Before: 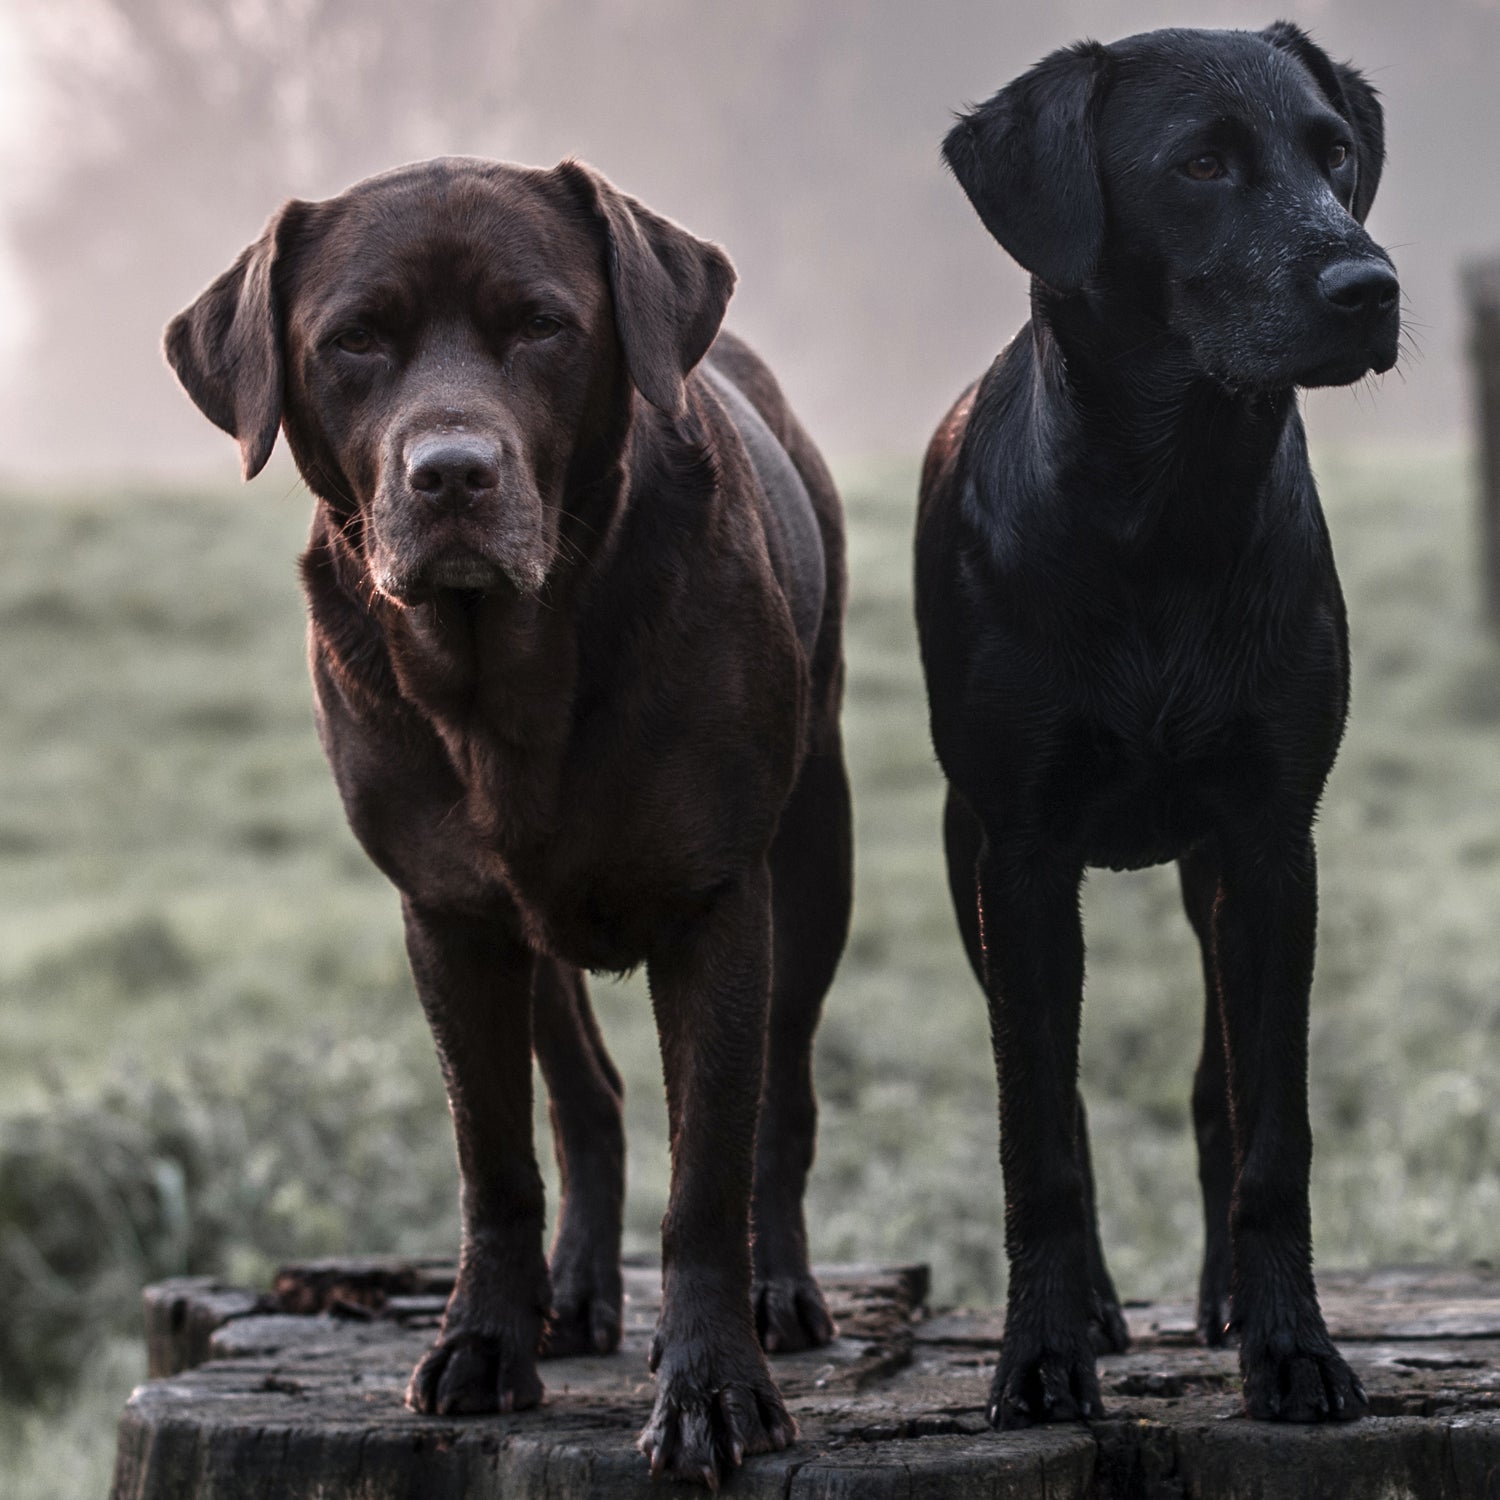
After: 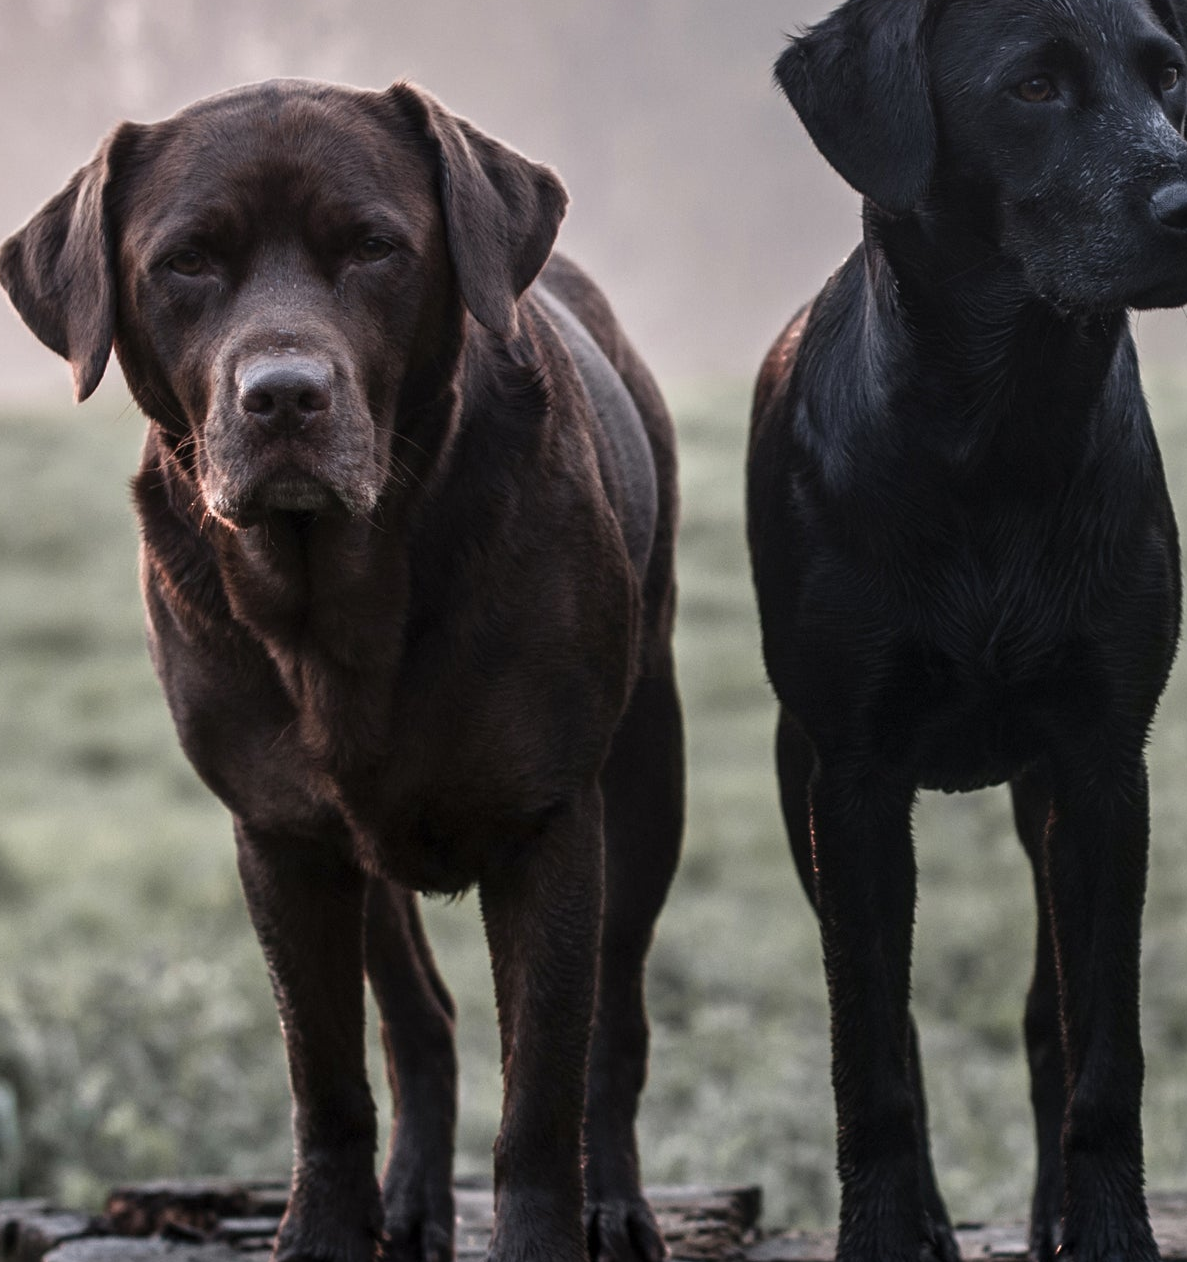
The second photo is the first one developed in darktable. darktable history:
crop: left 11.245%, top 5.246%, right 9.561%, bottom 10.601%
